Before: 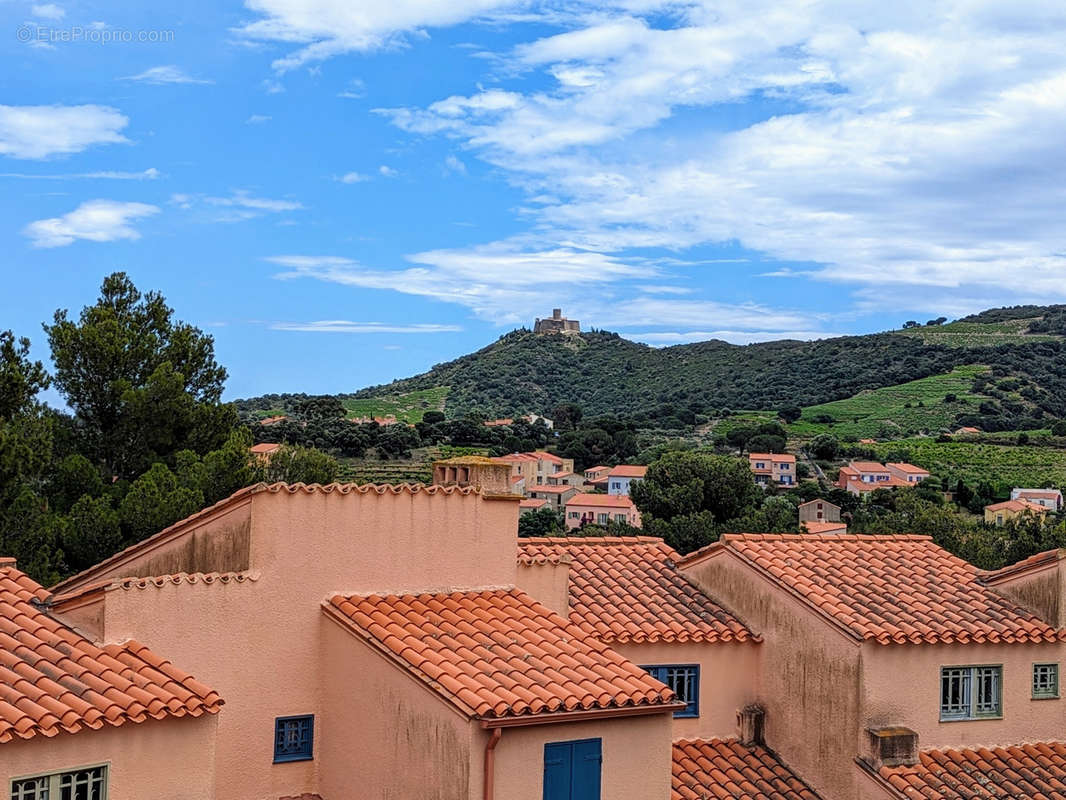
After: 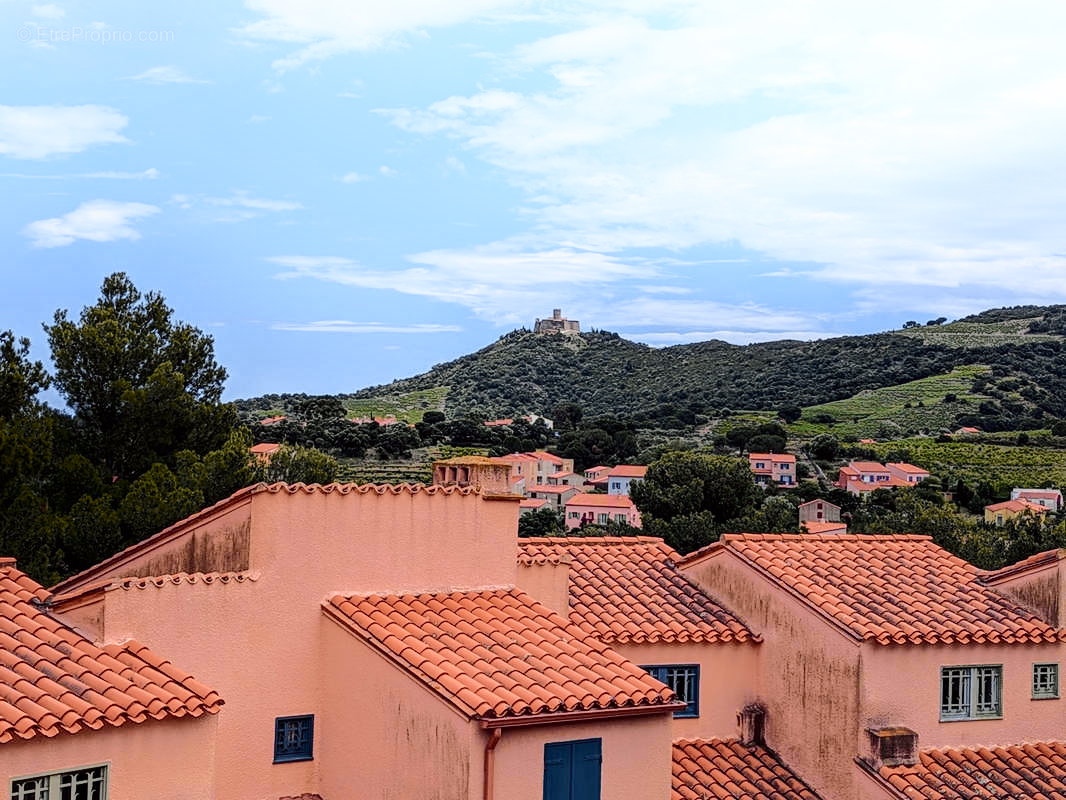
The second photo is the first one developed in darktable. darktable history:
shadows and highlights: shadows -90, highlights 90, soften with gaussian
tone curve: curves: ch0 [(0, 0) (0.104, 0.061) (0.239, 0.201) (0.327, 0.317) (0.401, 0.443) (0.489, 0.566) (0.65, 0.68) (0.832, 0.858) (1, 0.977)]; ch1 [(0, 0) (0.161, 0.092) (0.35, 0.33) (0.379, 0.401) (0.447, 0.476) (0.495, 0.499) (0.515, 0.518) (0.534, 0.557) (0.602, 0.625) (0.712, 0.706) (1, 1)]; ch2 [(0, 0) (0.359, 0.372) (0.437, 0.437) (0.502, 0.501) (0.55, 0.534) (0.592, 0.601) (0.647, 0.64) (1, 1)], color space Lab, independent channels, preserve colors none
